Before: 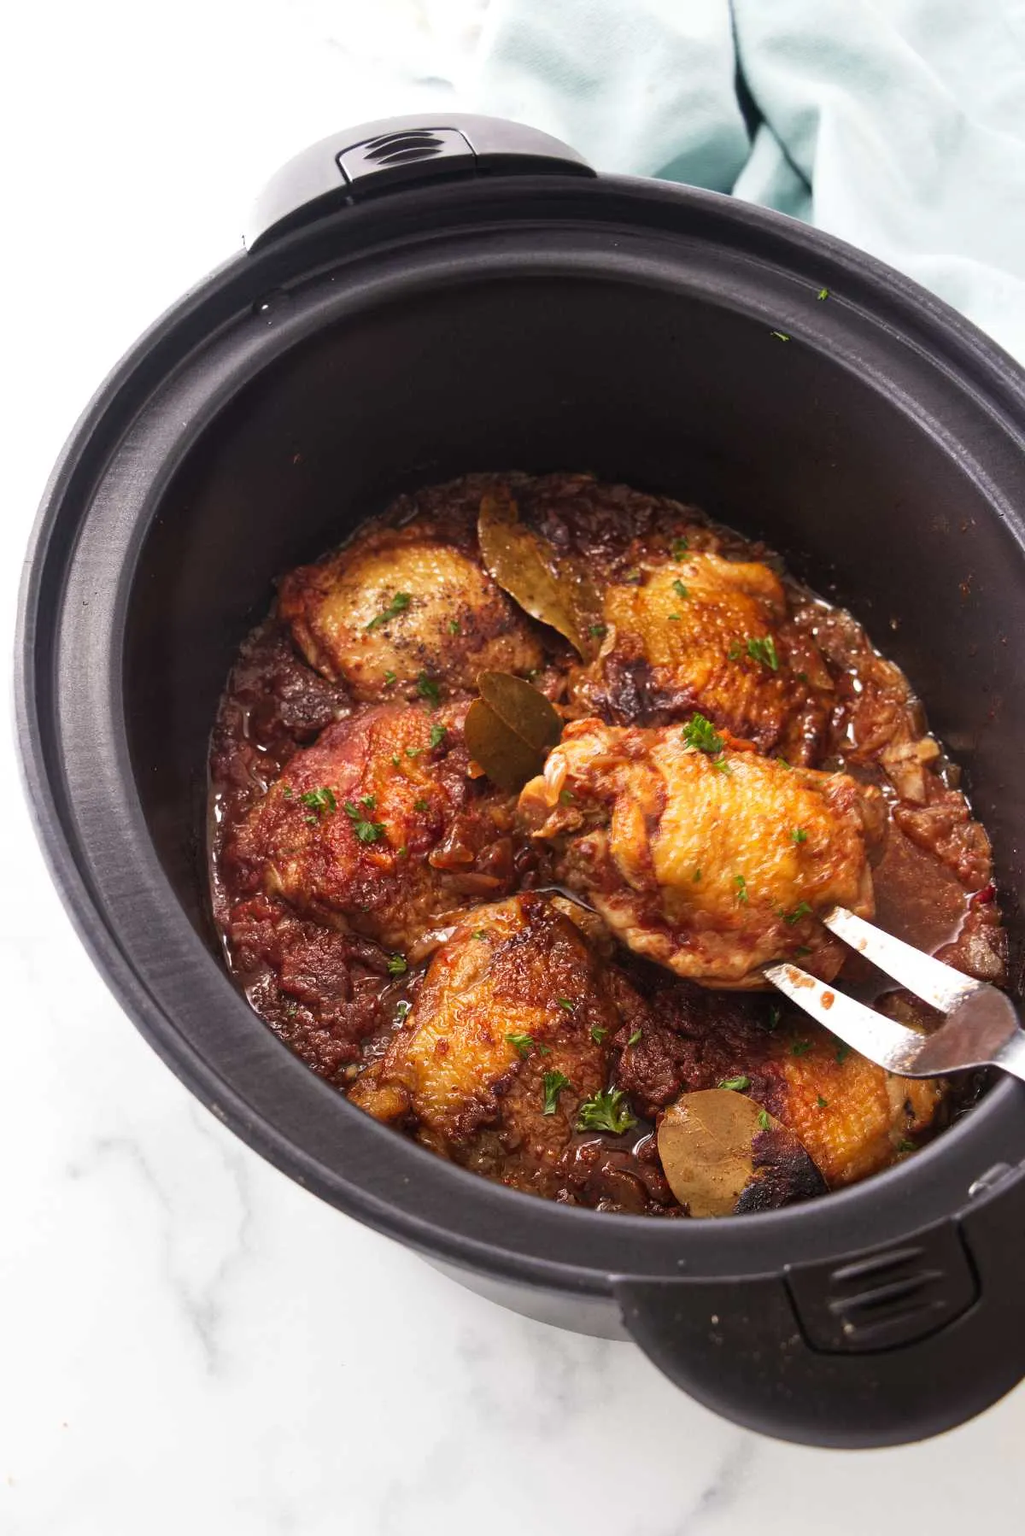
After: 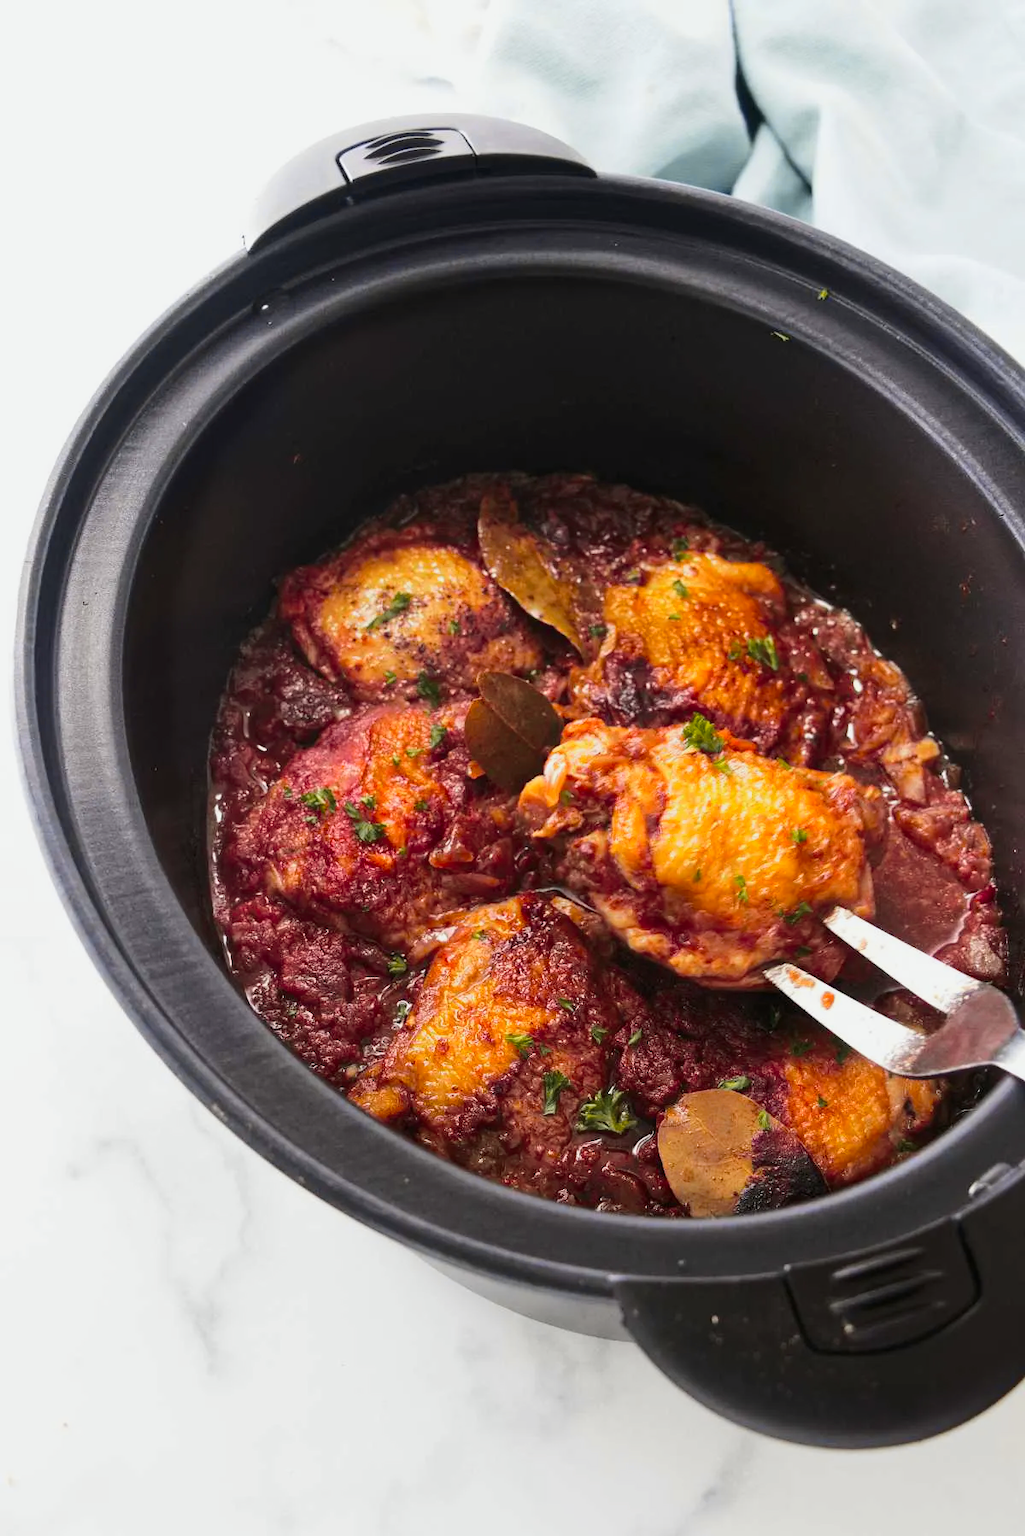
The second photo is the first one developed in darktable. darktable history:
tone curve: curves: ch0 [(0, 0) (0.23, 0.205) (0.486, 0.52) (0.822, 0.825) (0.994, 0.955)]; ch1 [(0, 0) (0.226, 0.261) (0.379, 0.442) (0.469, 0.472) (0.495, 0.495) (0.514, 0.504) (0.561, 0.568) (0.59, 0.612) (1, 1)]; ch2 [(0, 0) (0.269, 0.299) (0.459, 0.441) (0.498, 0.499) (0.523, 0.52) (0.586, 0.569) (0.635, 0.617) (0.659, 0.681) (0.718, 0.764) (1, 1)], color space Lab, independent channels, preserve colors none
